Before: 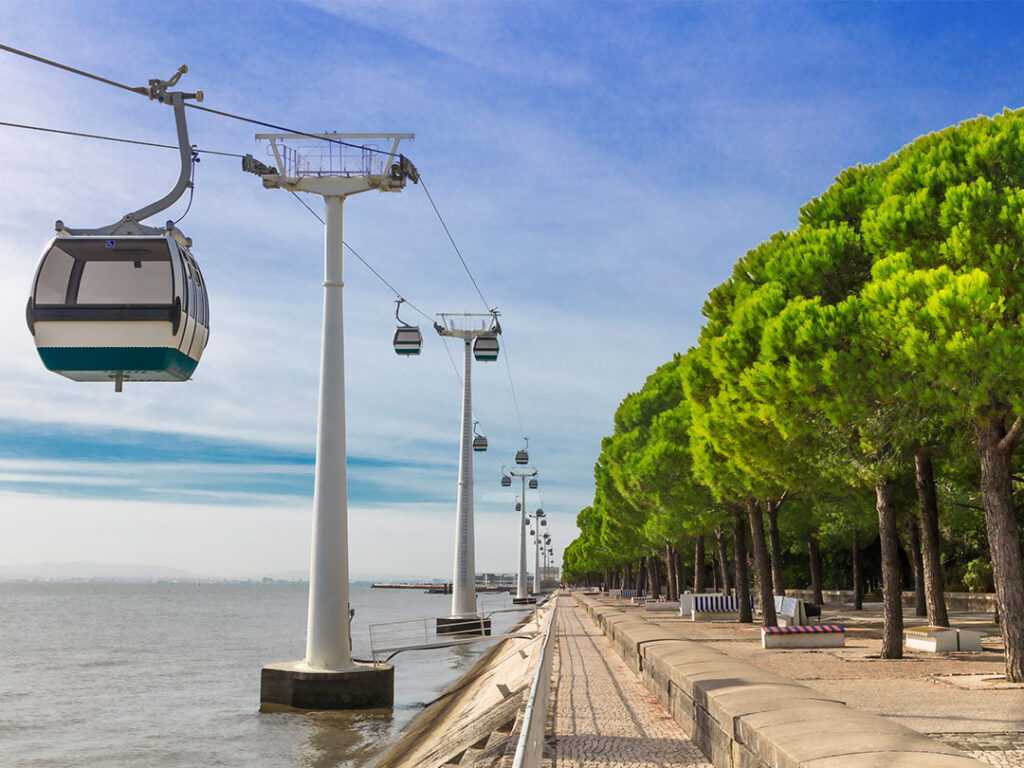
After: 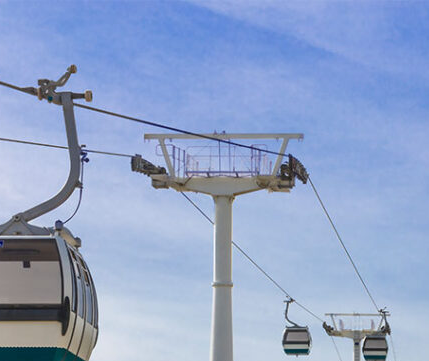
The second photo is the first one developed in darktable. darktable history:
crop and rotate: left 10.902%, top 0.083%, right 47.143%, bottom 52.909%
